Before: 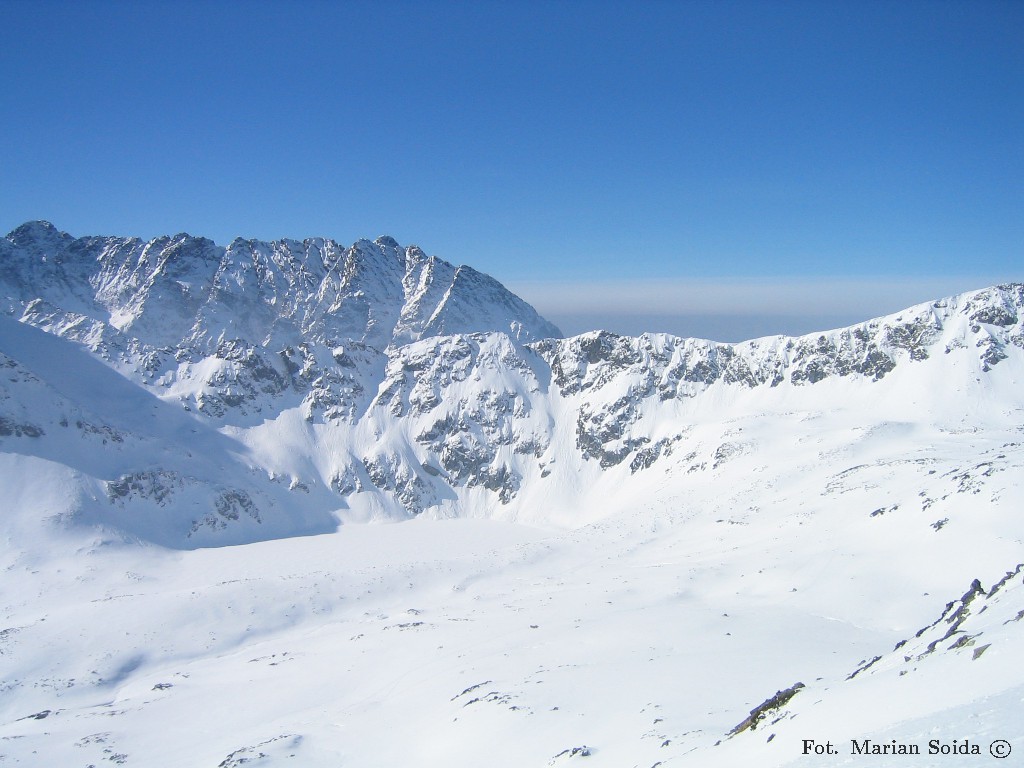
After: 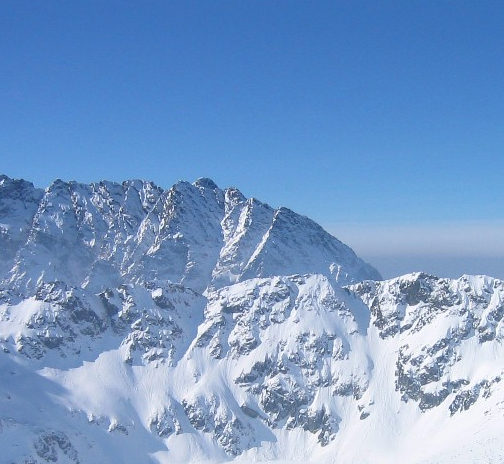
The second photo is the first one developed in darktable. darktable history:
crop: left 17.74%, top 7.663%, right 32.975%, bottom 31.895%
color balance rgb: power › chroma 1.021%, power › hue 253.7°, global offset › chroma 0.053%, global offset › hue 253.74°, linear chroma grading › shadows -6.918%, linear chroma grading › highlights -6.051%, linear chroma grading › global chroma -10.1%, linear chroma grading › mid-tones -7.566%, perceptual saturation grading › global saturation -3.473%, perceptual saturation grading › shadows -1.928%, global vibrance 34.49%
